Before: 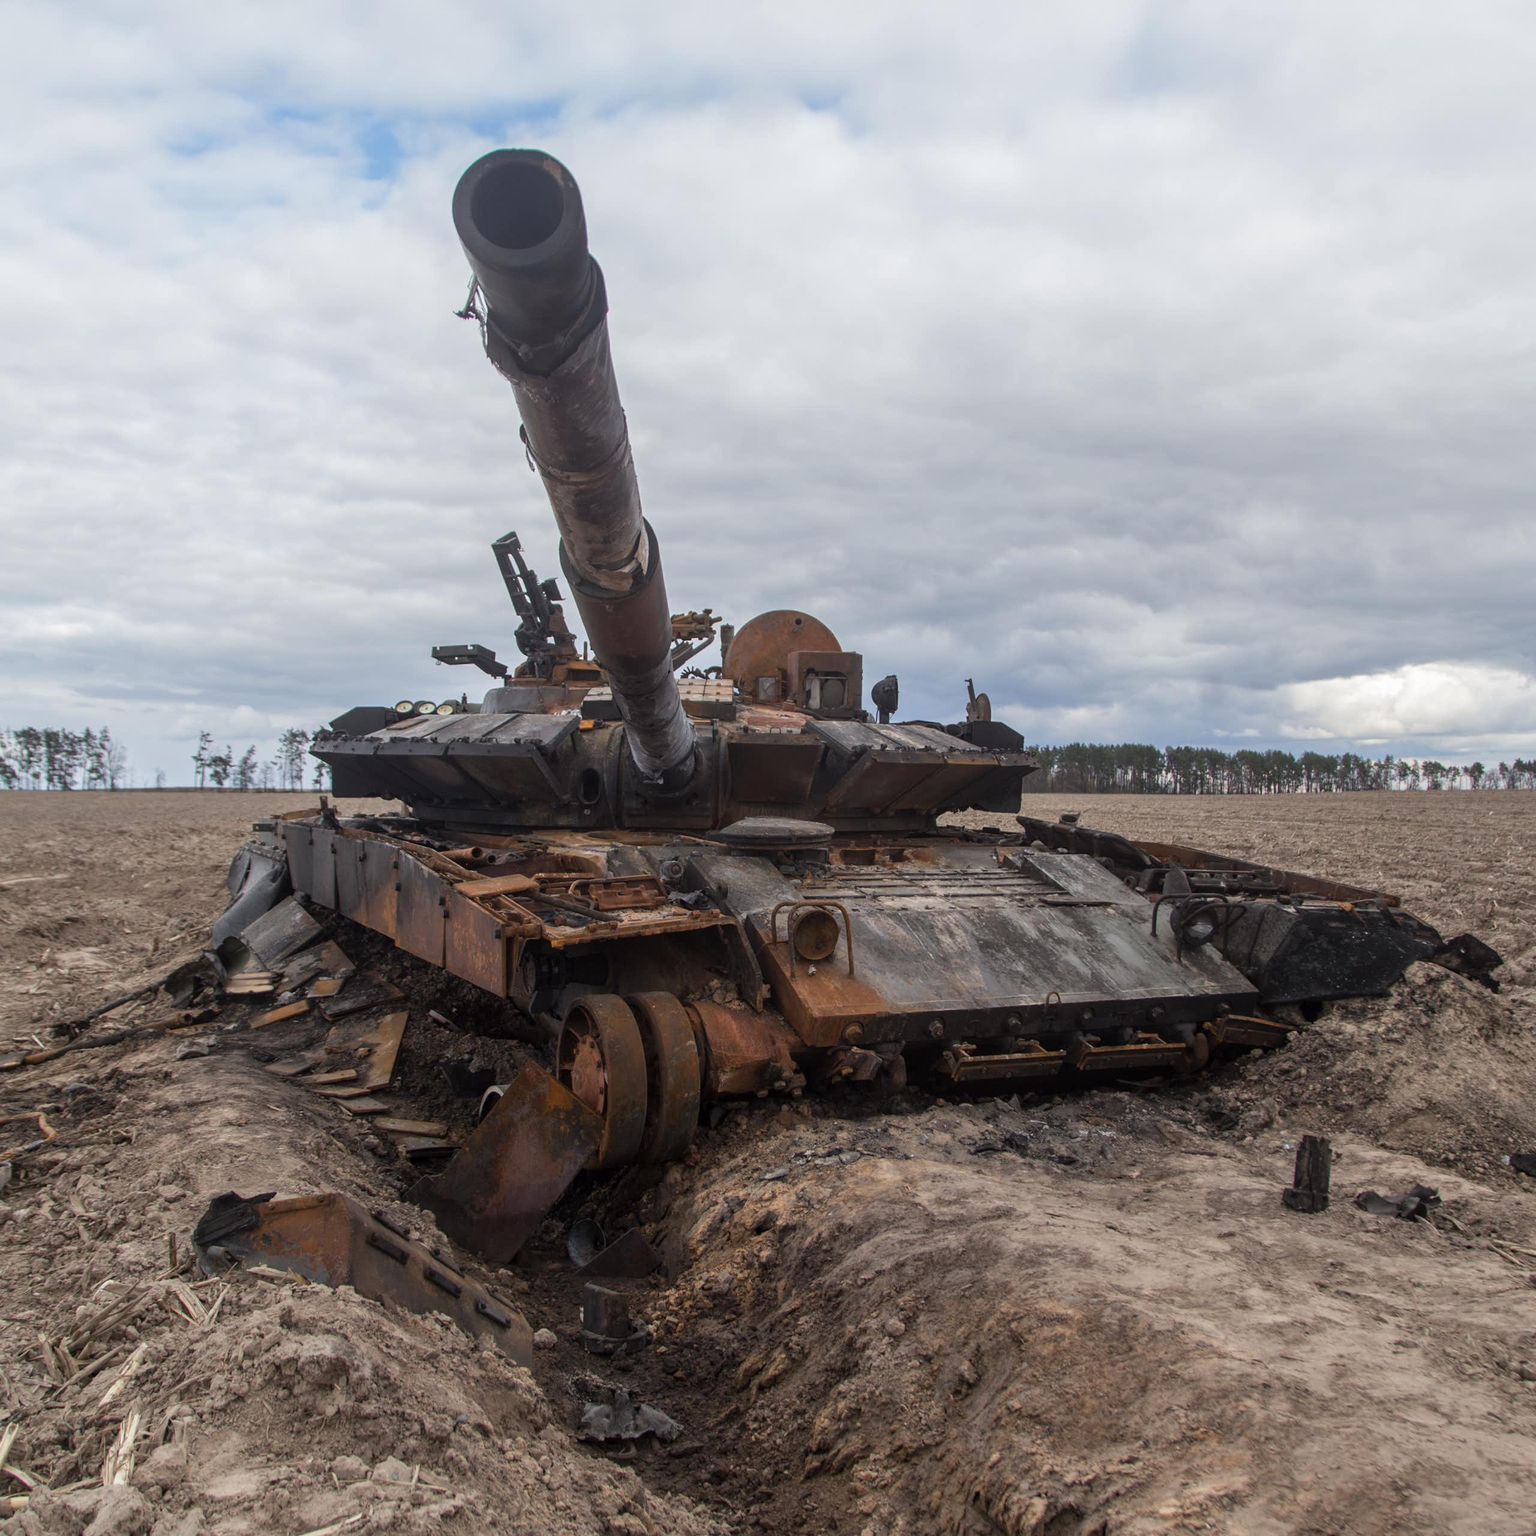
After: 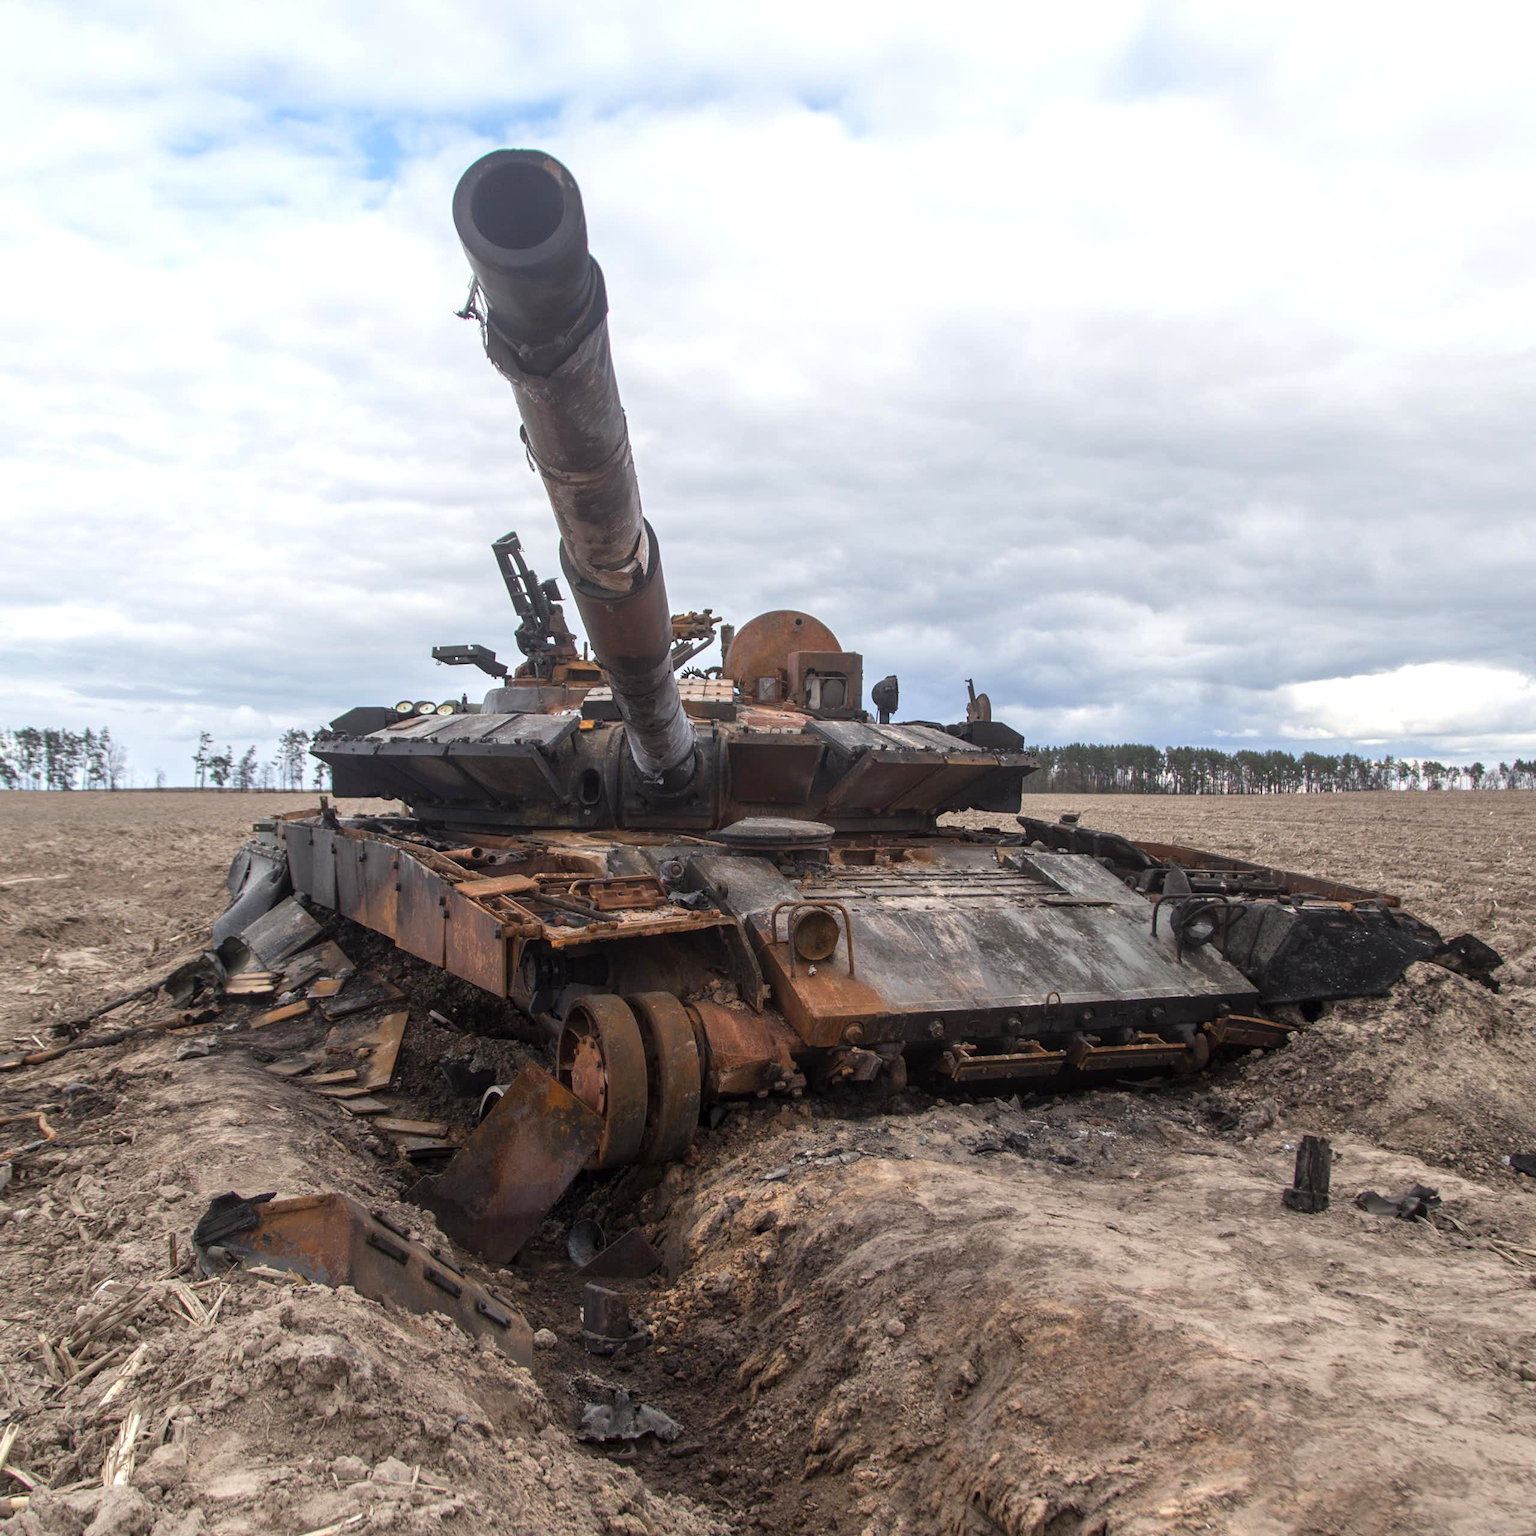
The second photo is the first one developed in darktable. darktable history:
exposure: exposure 0.482 EV, compensate exposure bias true, compensate highlight preservation false
